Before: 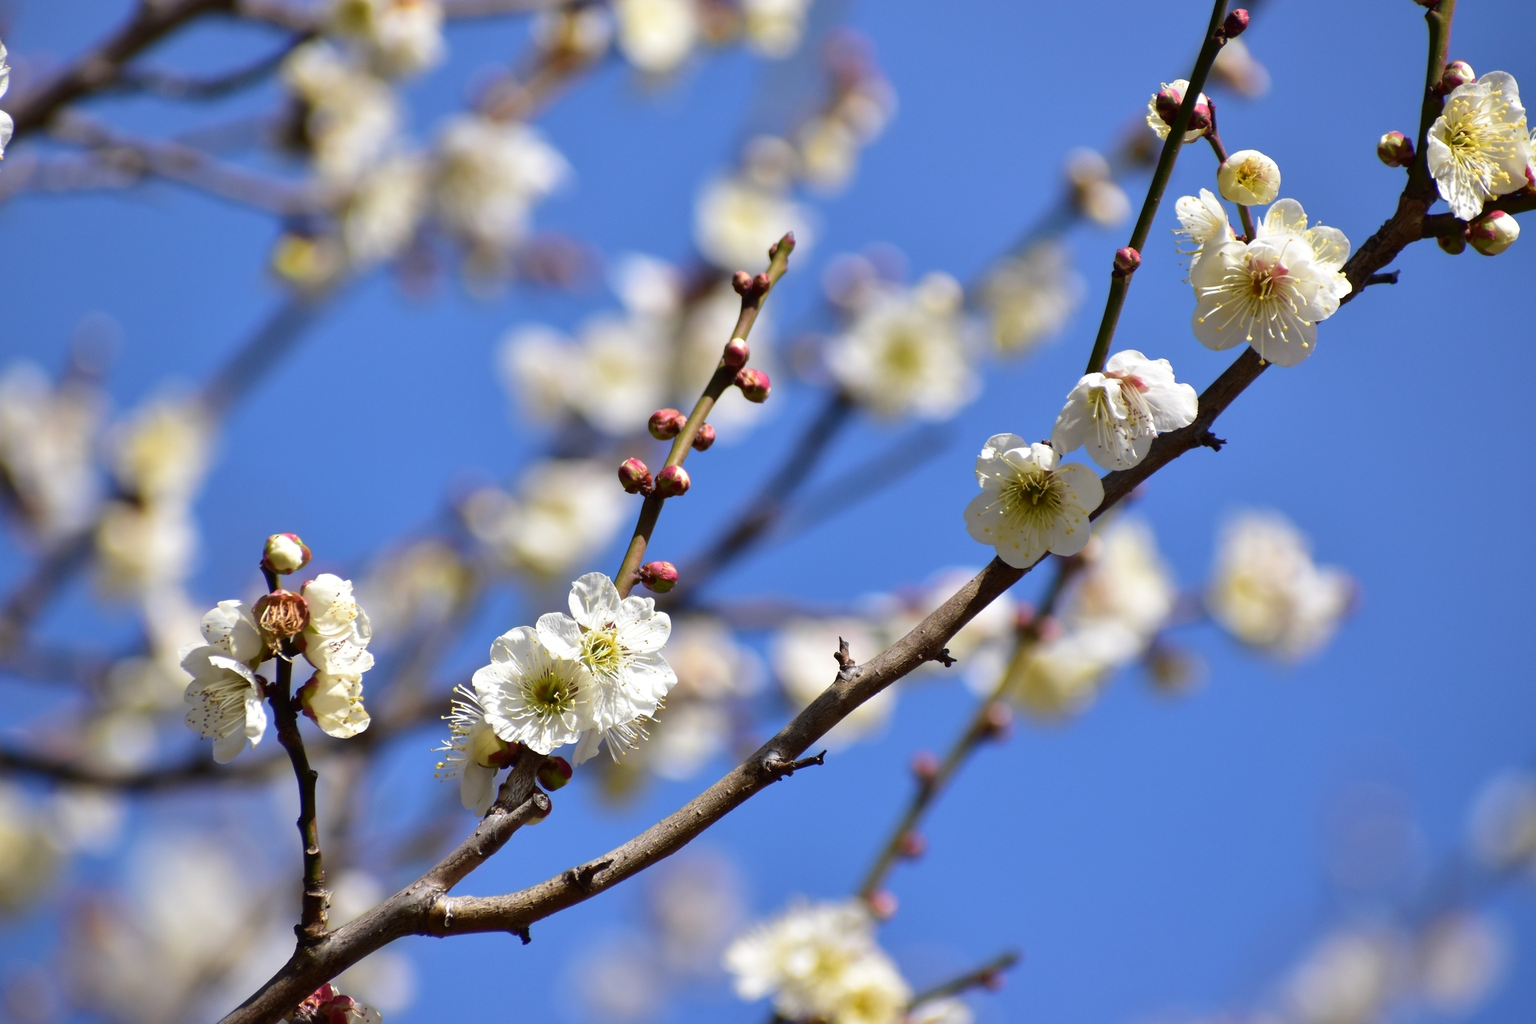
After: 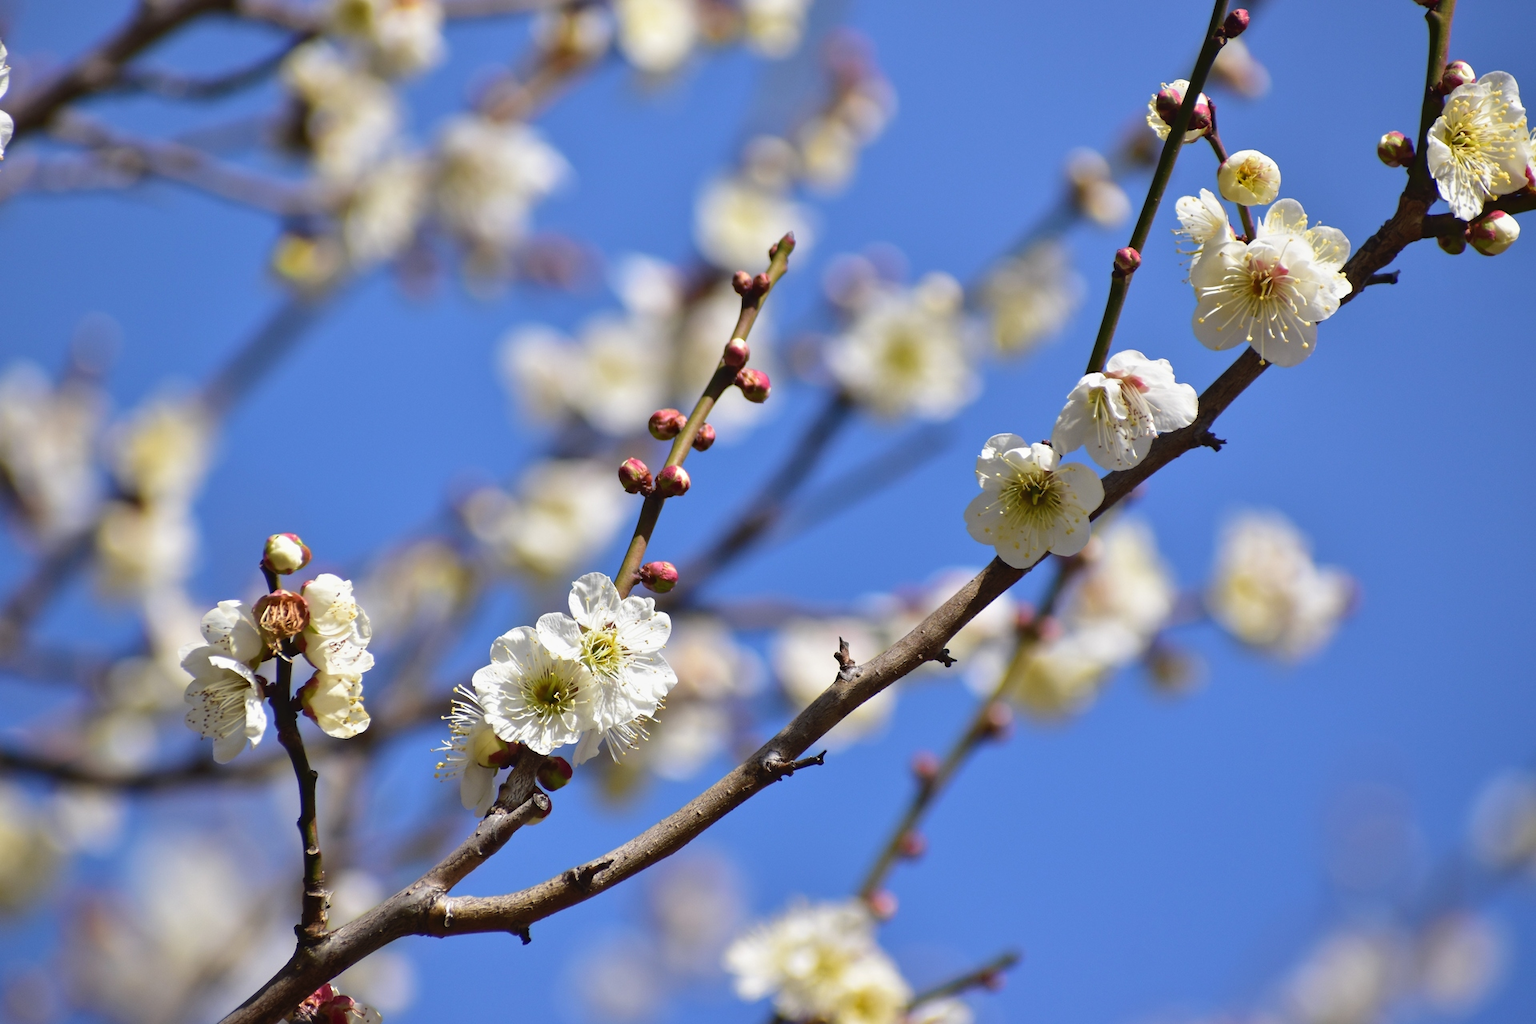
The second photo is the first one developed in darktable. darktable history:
contrast equalizer: octaves 7, y [[0.579, 0.58, 0.505, 0.5, 0.5, 0.5], [0.5 ×6], [0.5 ×6], [0 ×6], [0 ×6]], mix -0.282
